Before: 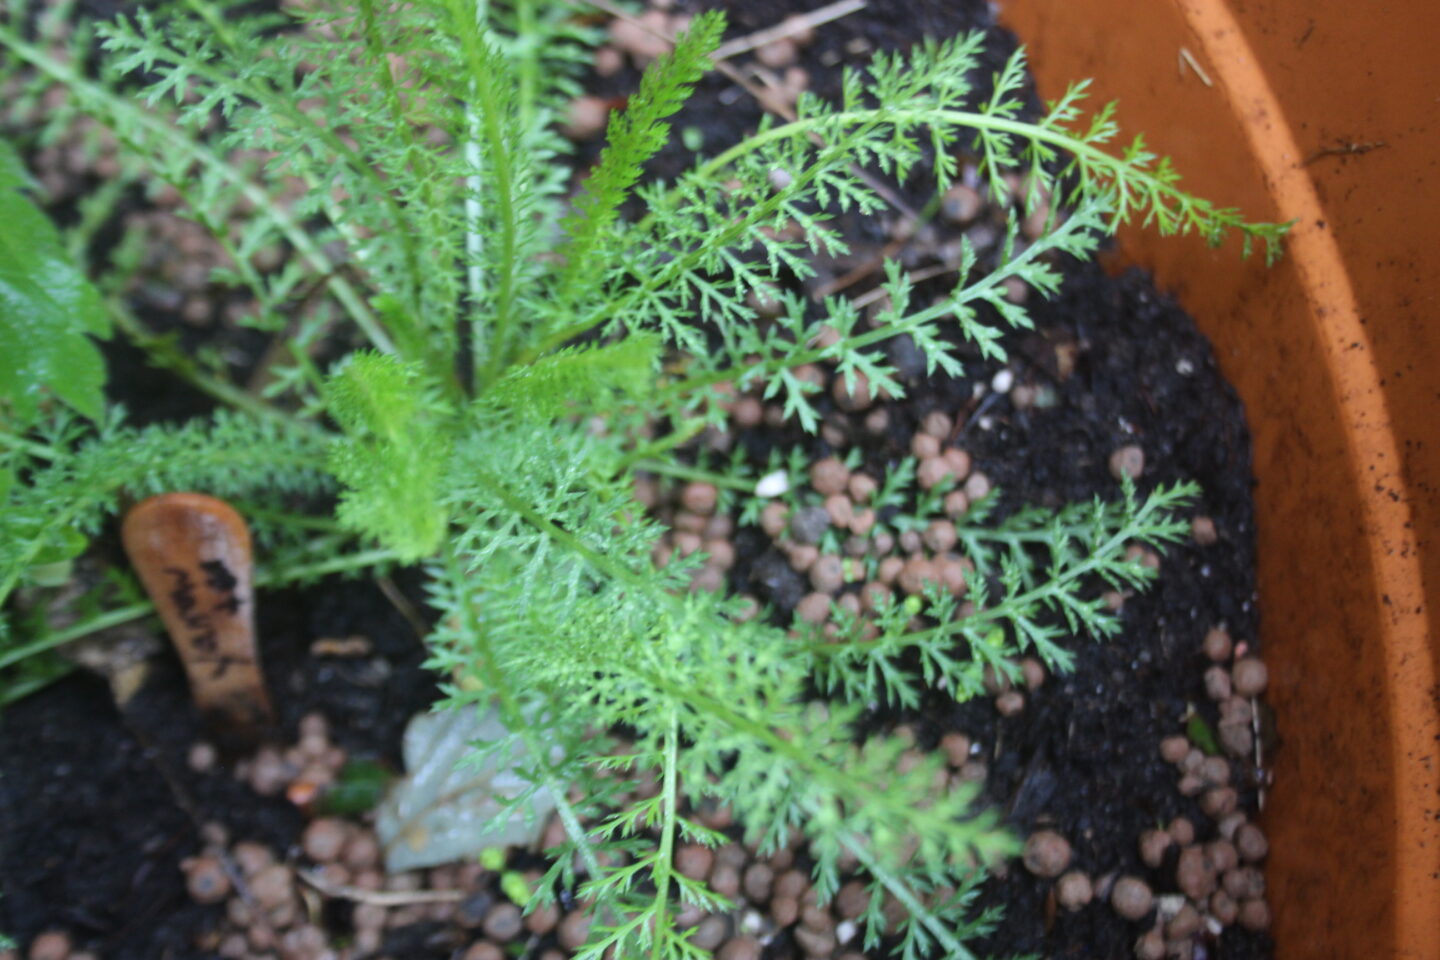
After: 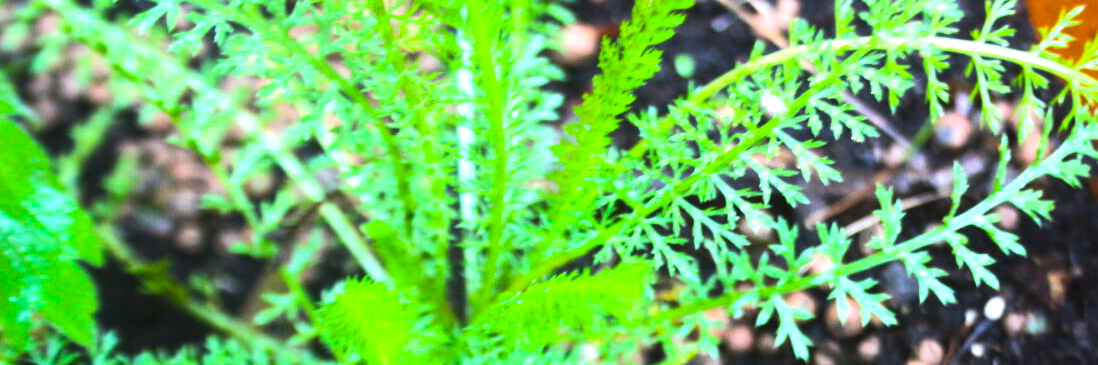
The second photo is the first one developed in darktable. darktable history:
color balance rgb: linear chroma grading › shadows -10%, linear chroma grading › global chroma 20%, perceptual saturation grading › global saturation 15%, perceptual brilliance grading › global brilliance 30%, perceptual brilliance grading › highlights 12%, perceptual brilliance grading › mid-tones 24%, global vibrance 20%
tone curve: curves: ch0 [(0.016, 0.011) (0.204, 0.146) (0.515, 0.476) (0.78, 0.795) (1, 0.981)], color space Lab, linked channels, preserve colors none
crop: left 0.579%, top 7.627%, right 23.167%, bottom 54.275%
